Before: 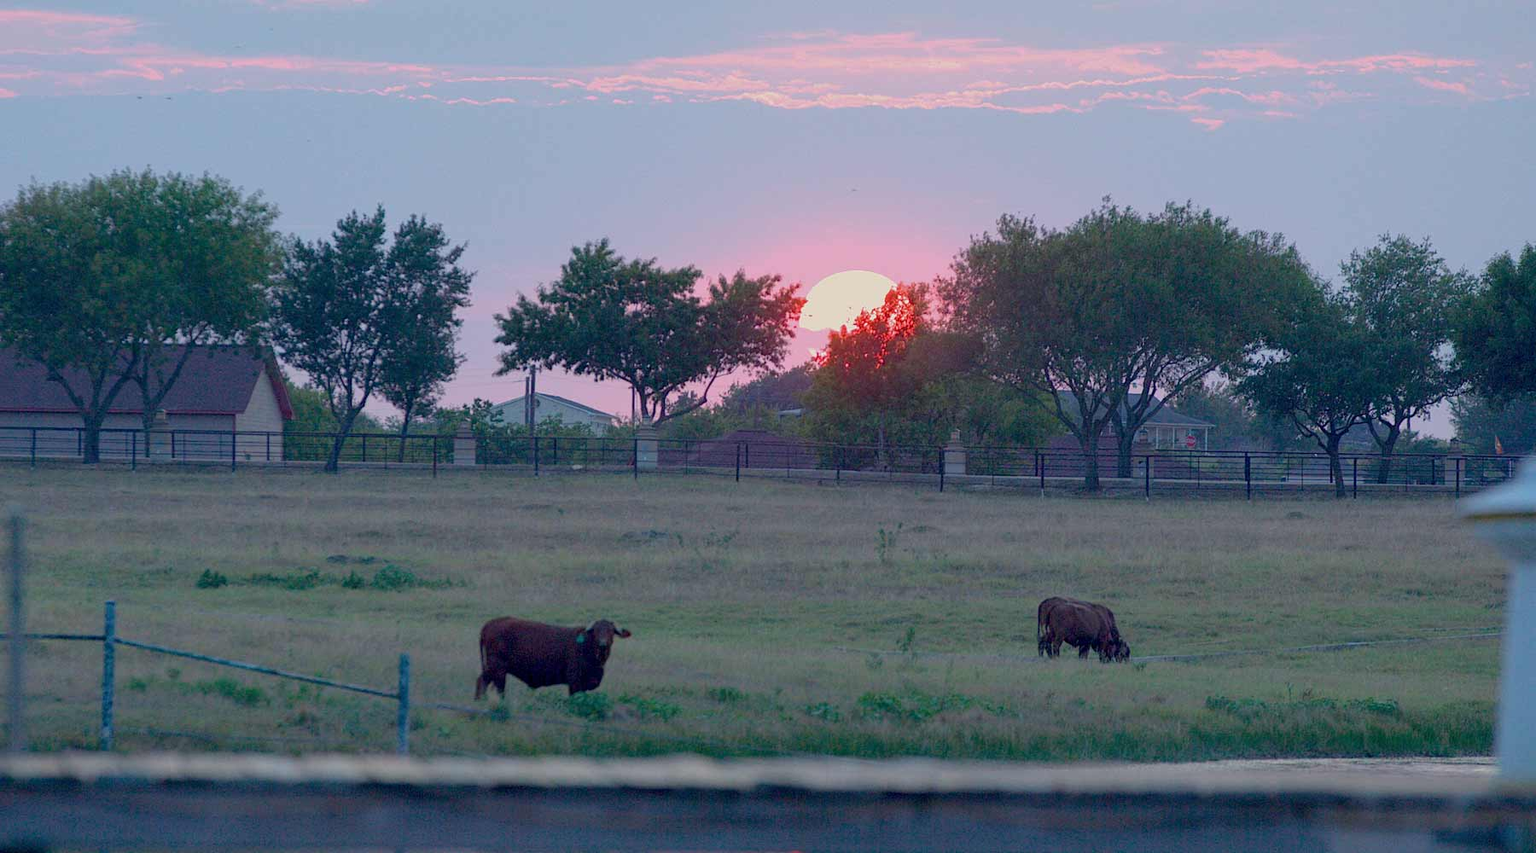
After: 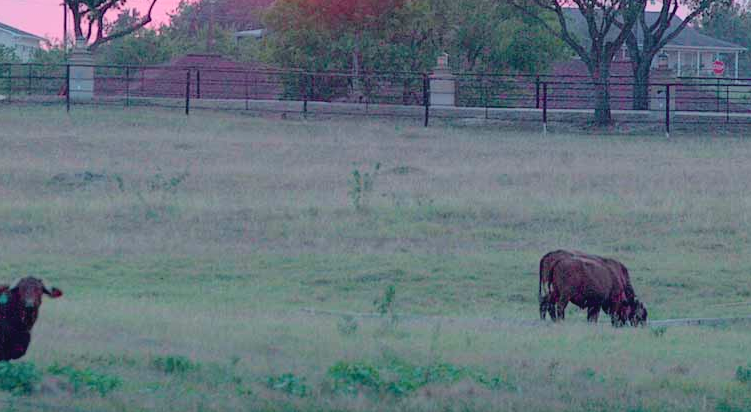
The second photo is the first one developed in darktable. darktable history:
crop: left 37.63%, top 45.011%, right 20.606%, bottom 13.732%
contrast brightness saturation: brightness 0.131
tone curve: curves: ch0 [(0, 0.025) (0.15, 0.143) (0.452, 0.486) (0.751, 0.788) (1, 0.961)]; ch1 [(0, 0) (0.416, 0.4) (0.476, 0.469) (0.497, 0.494) (0.546, 0.571) (0.566, 0.607) (0.62, 0.657) (1, 1)]; ch2 [(0, 0) (0.386, 0.397) (0.505, 0.498) (0.547, 0.546) (0.579, 0.58) (1, 1)], color space Lab, independent channels, preserve colors none
